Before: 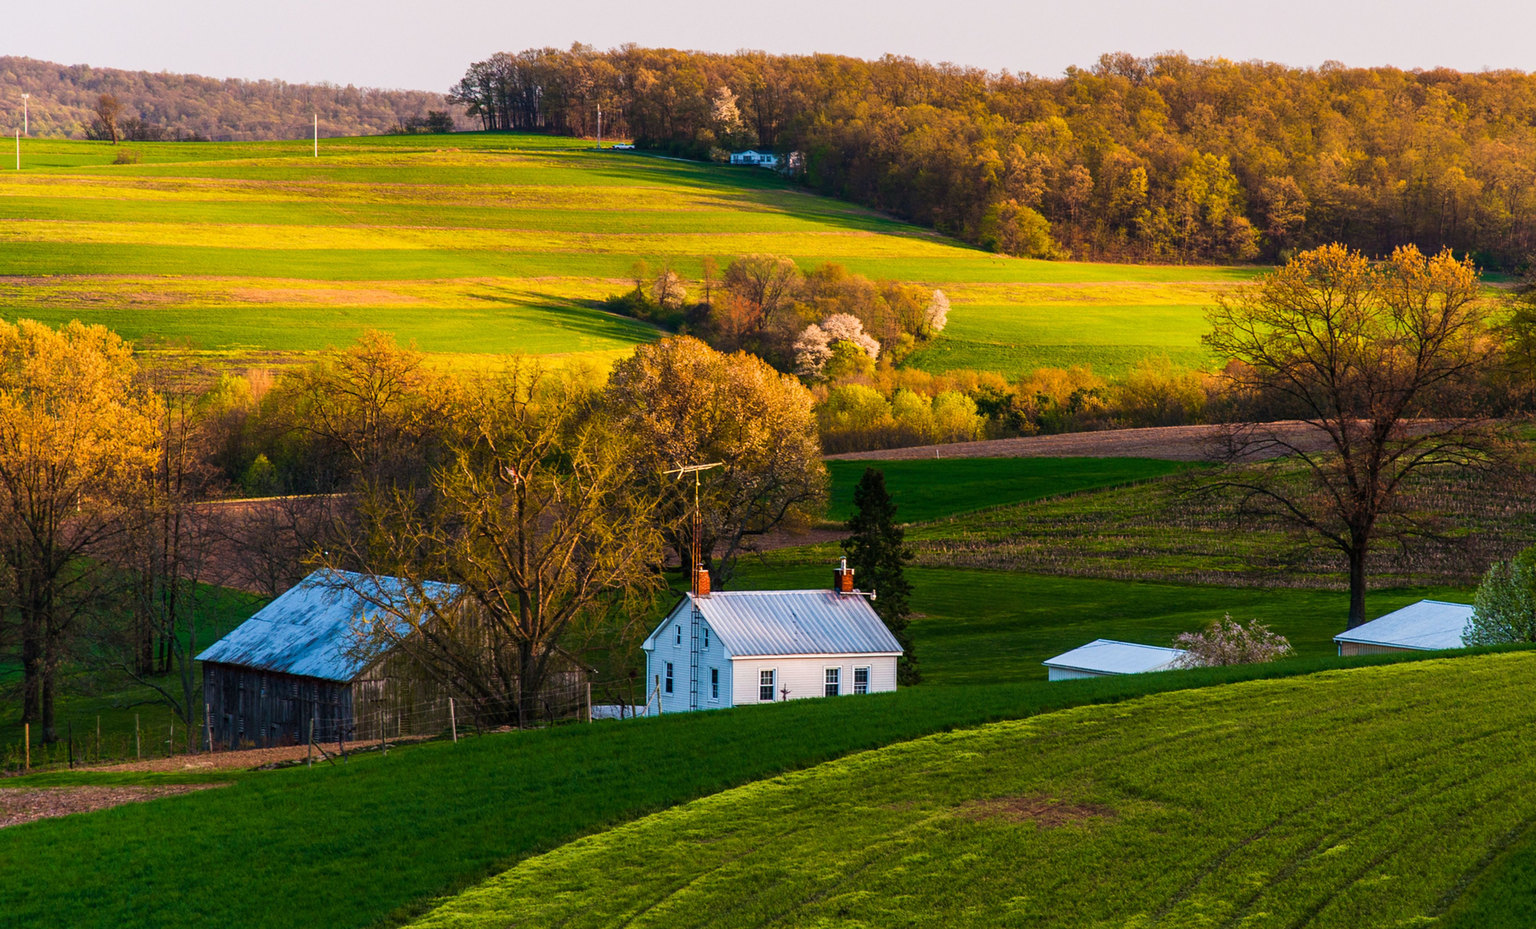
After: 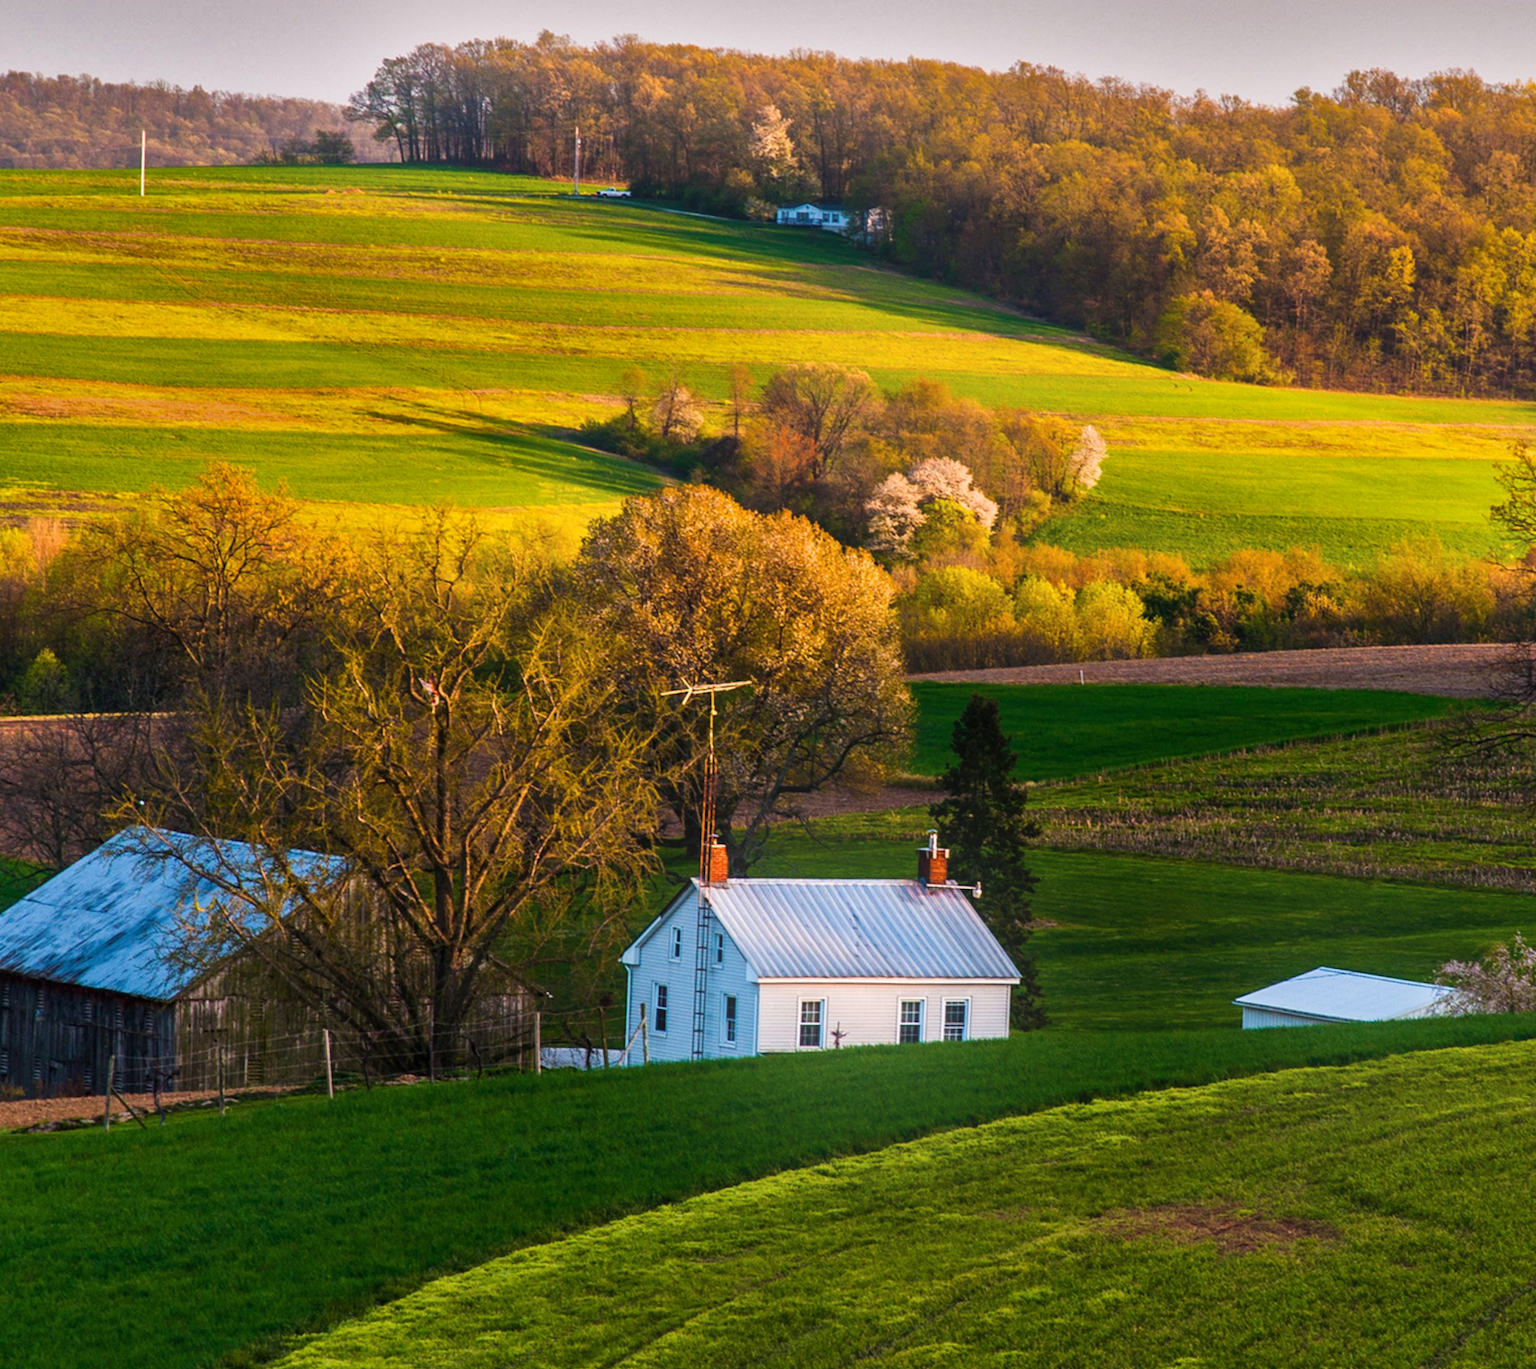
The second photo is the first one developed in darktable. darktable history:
rotate and perspective: rotation 1.57°, crop left 0.018, crop right 0.982, crop top 0.039, crop bottom 0.961
bloom: size 38%, threshold 95%, strength 30%
shadows and highlights: shadows 19.13, highlights -83.41, soften with gaussian
crop and rotate: left 14.385%, right 18.948%
tone equalizer: on, module defaults
